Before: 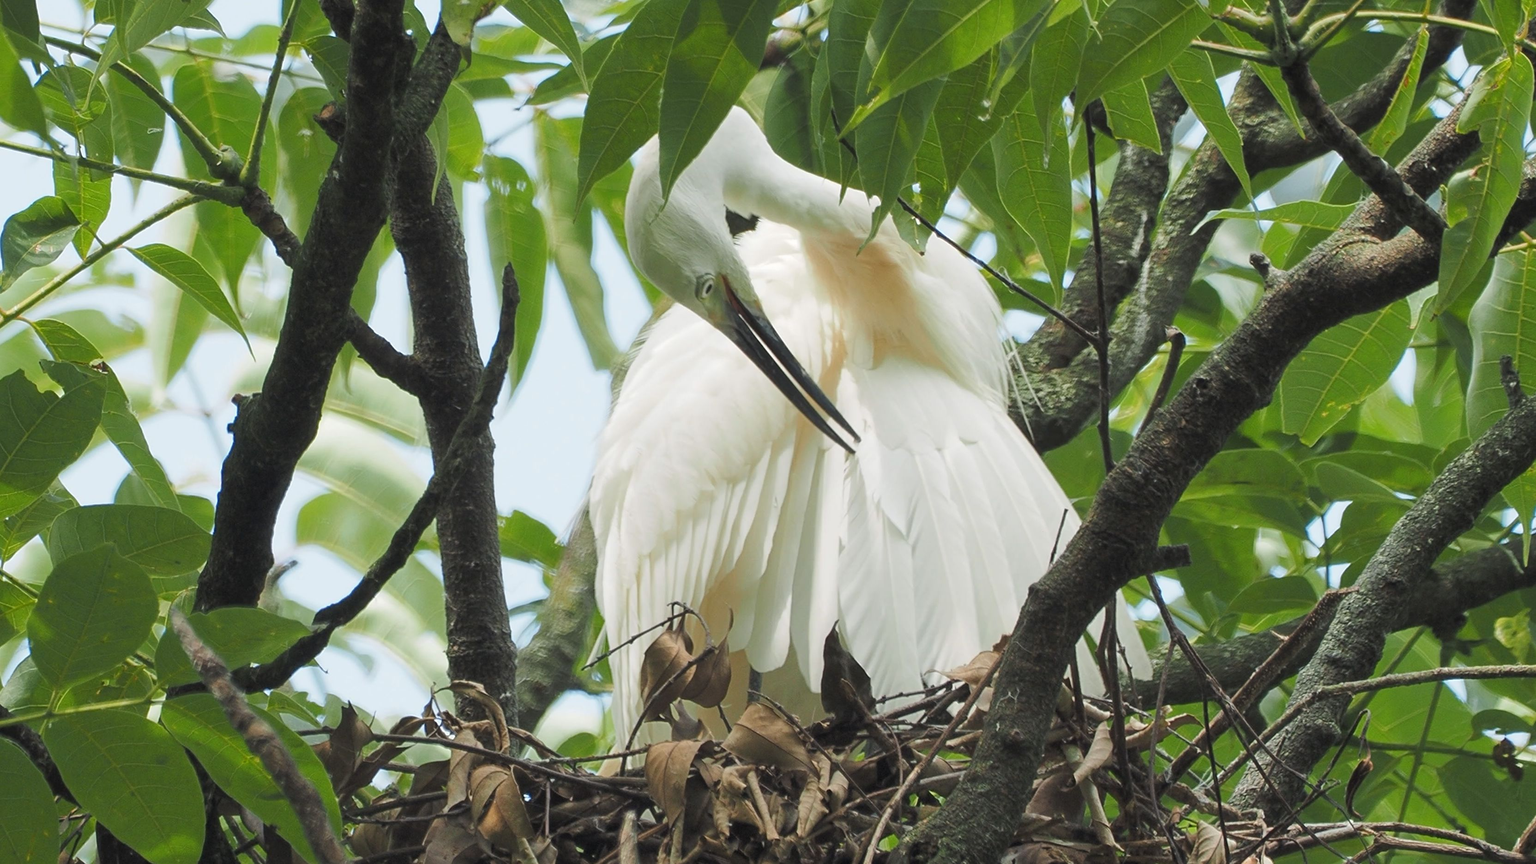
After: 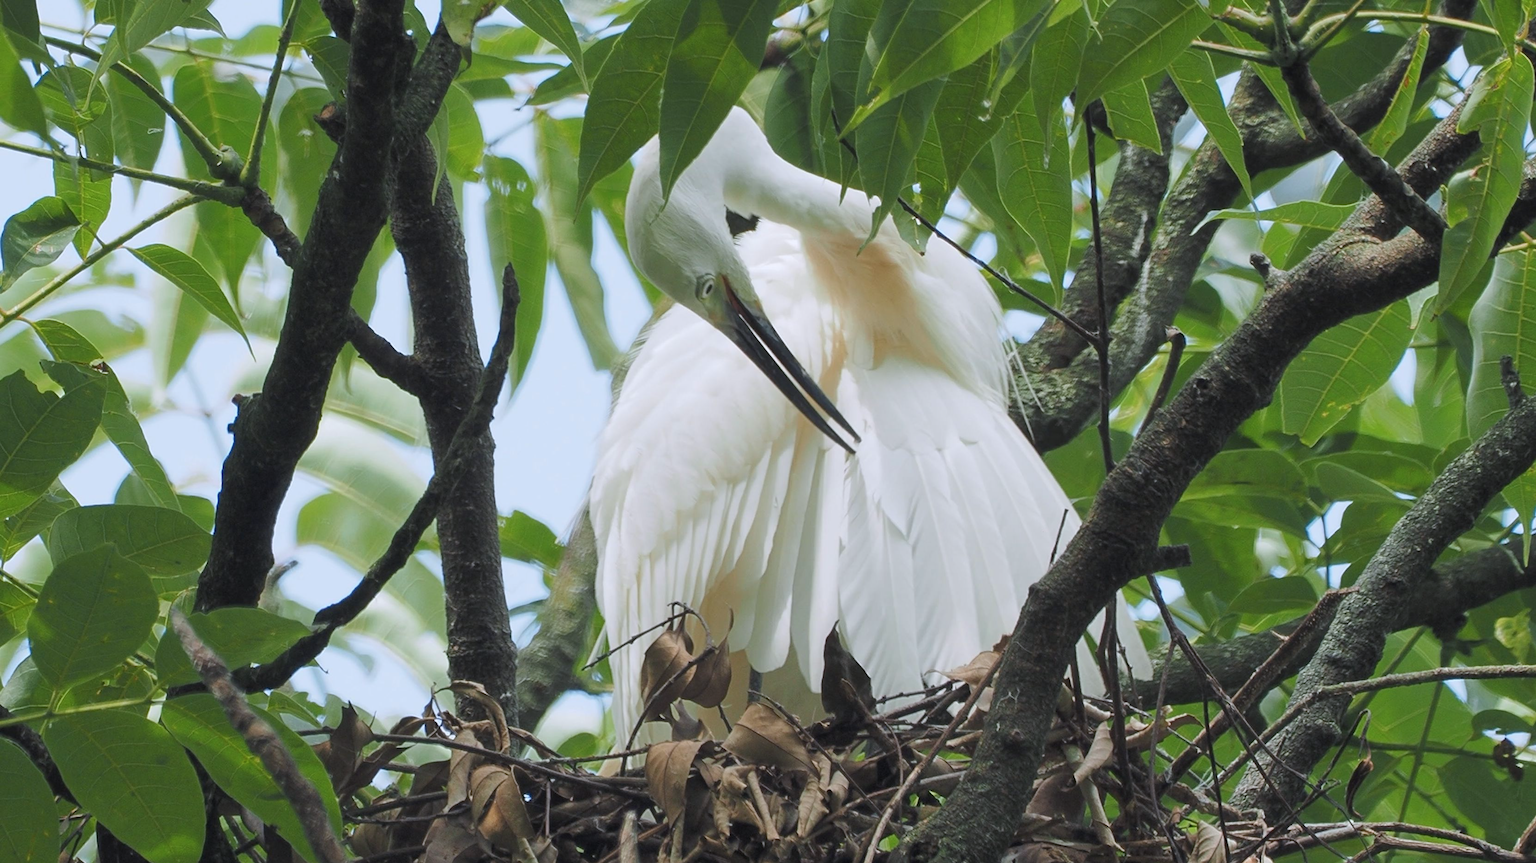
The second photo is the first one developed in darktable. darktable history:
exposure: exposure -0.153 EV, compensate exposure bias true, compensate highlight preservation false
color calibration: illuminant as shot in camera, x 0.358, y 0.373, temperature 4628.91 K
